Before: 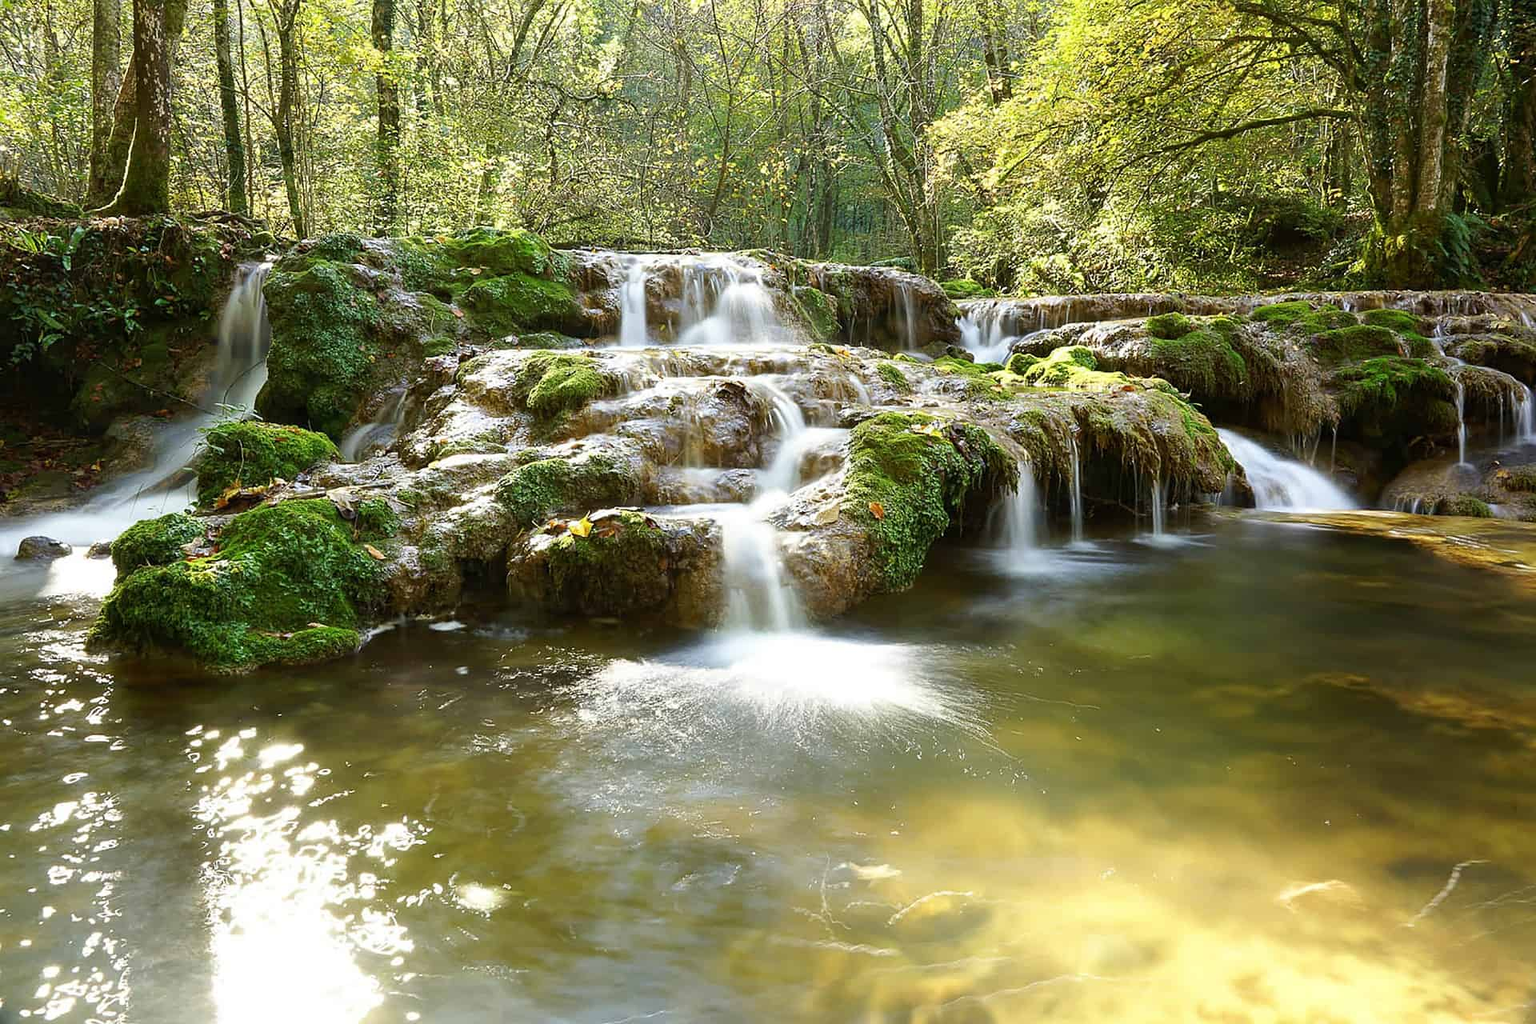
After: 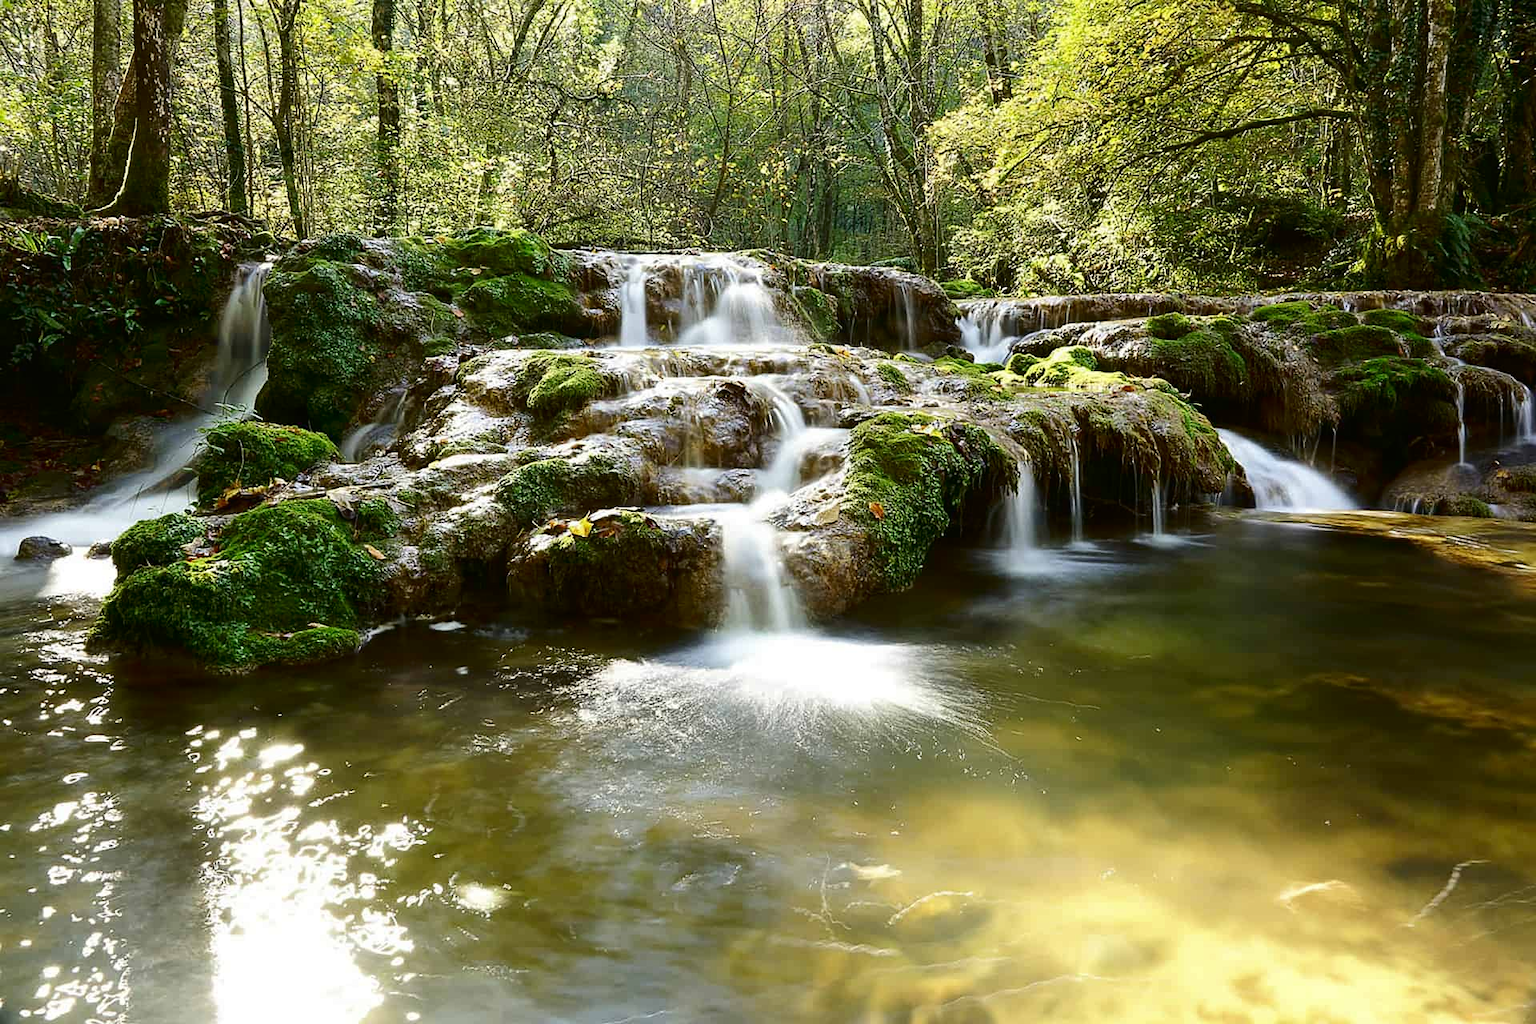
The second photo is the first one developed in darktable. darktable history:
tone curve: curves: ch0 [(0, 0) (0.003, 0.008) (0.011, 0.011) (0.025, 0.014) (0.044, 0.021) (0.069, 0.029) (0.1, 0.042) (0.136, 0.06) (0.177, 0.09) (0.224, 0.126) (0.277, 0.177) (0.335, 0.243) (0.399, 0.31) (0.468, 0.388) (0.543, 0.484) (0.623, 0.585) (0.709, 0.683) (0.801, 0.775) (0.898, 0.873) (1, 1)], color space Lab, independent channels, preserve colors none
